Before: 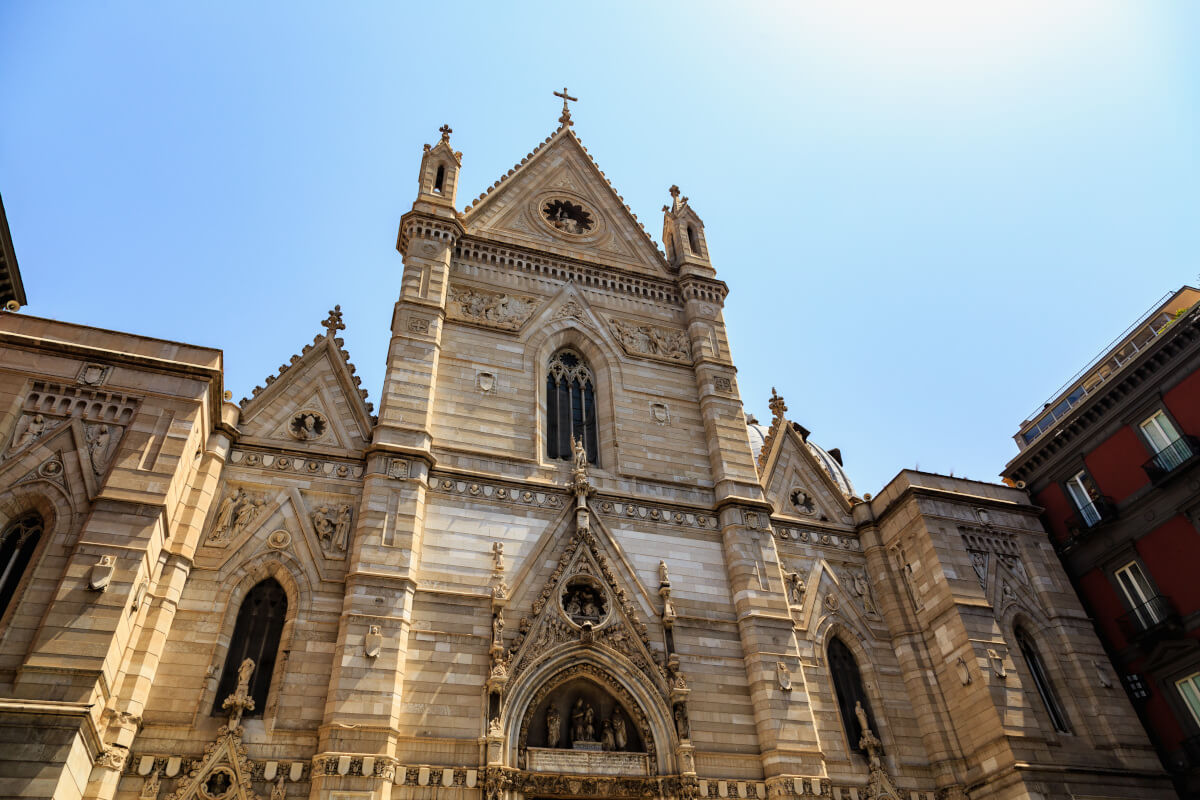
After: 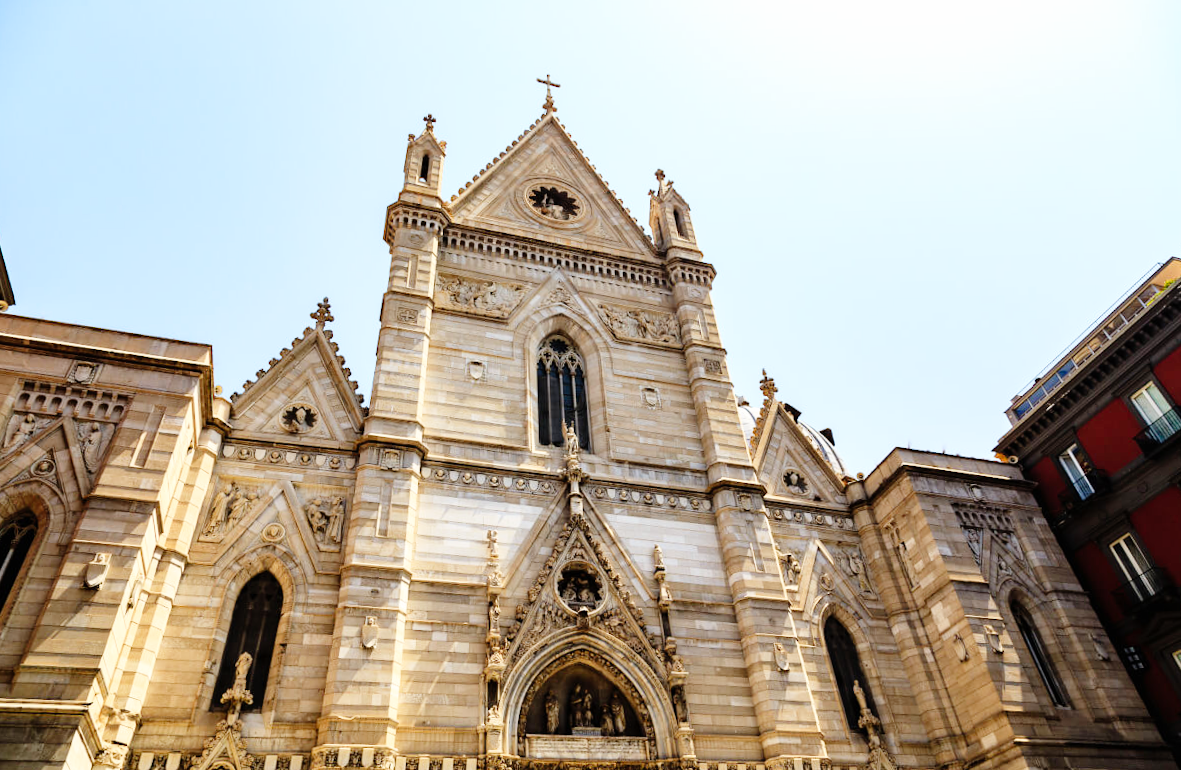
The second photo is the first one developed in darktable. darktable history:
rotate and perspective: rotation -1.42°, crop left 0.016, crop right 0.984, crop top 0.035, crop bottom 0.965
base curve: curves: ch0 [(0, 0) (0.008, 0.007) (0.022, 0.029) (0.048, 0.089) (0.092, 0.197) (0.191, 0.399) (0.275, 0.534) (0.357, 0.65) (0.477, 0.78) (0.542, 0.833) (0.799, 0.973) (1, 1)], preserve colors none
